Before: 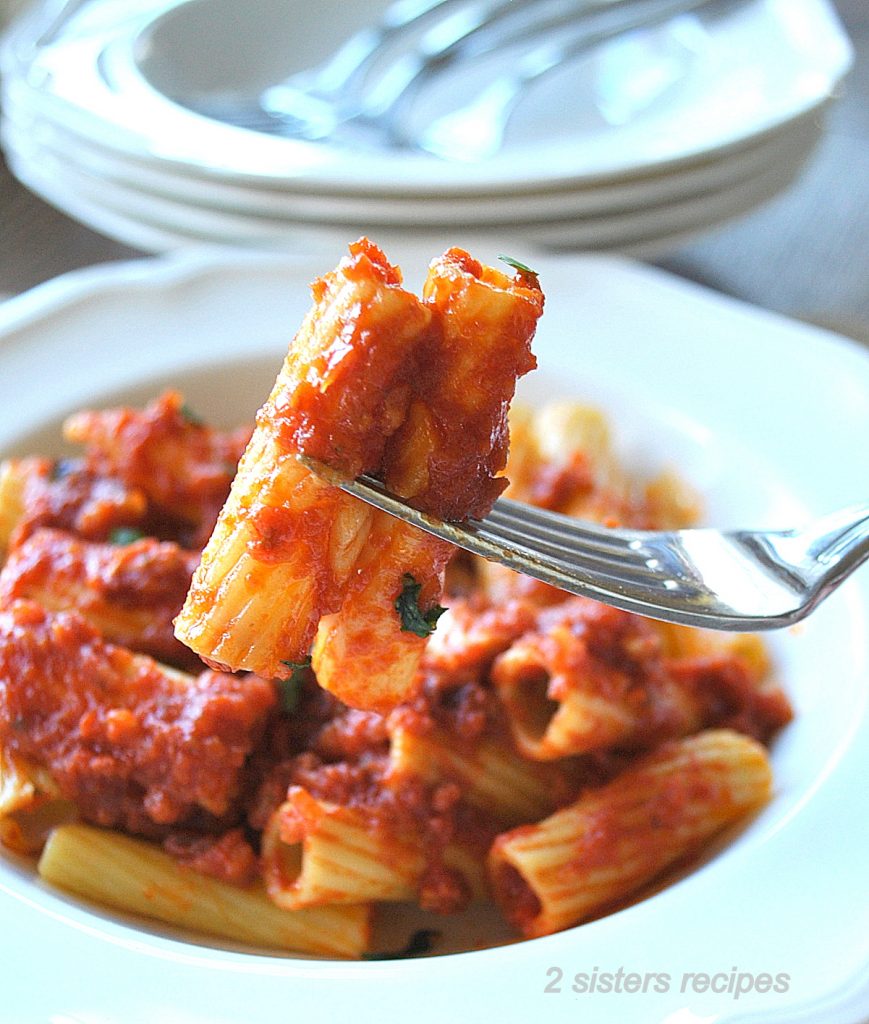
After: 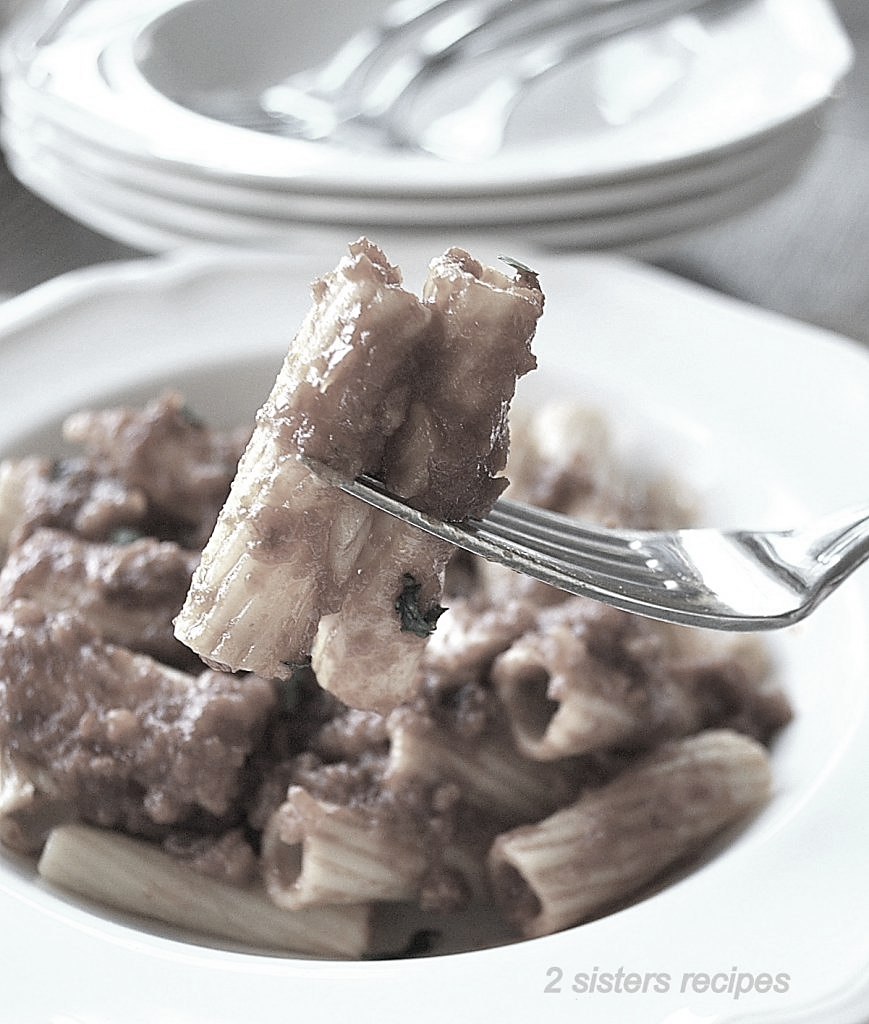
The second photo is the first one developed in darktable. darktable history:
sharpen: radius 1.825, amount 0.395, threshold 1.238
color correction: highlights b* 0.063, saturation 0.154
